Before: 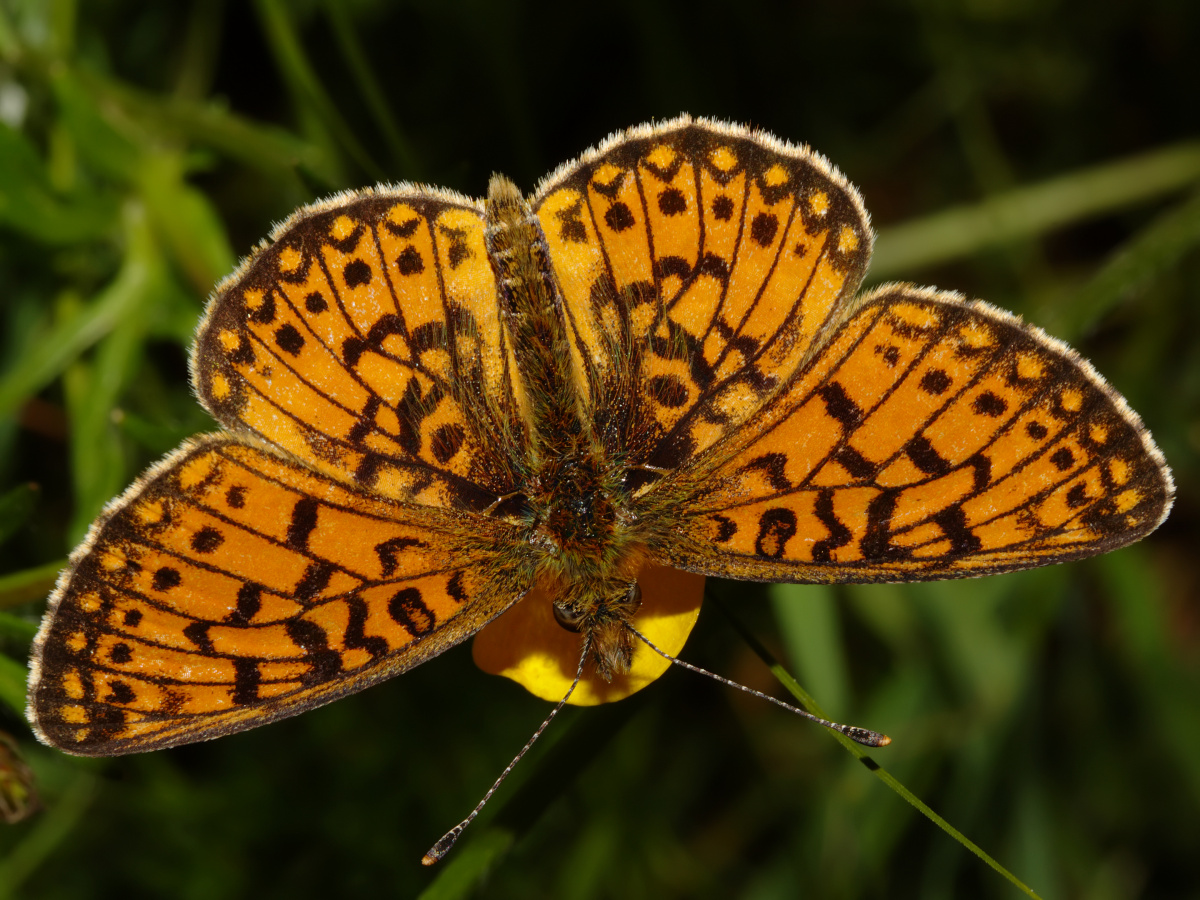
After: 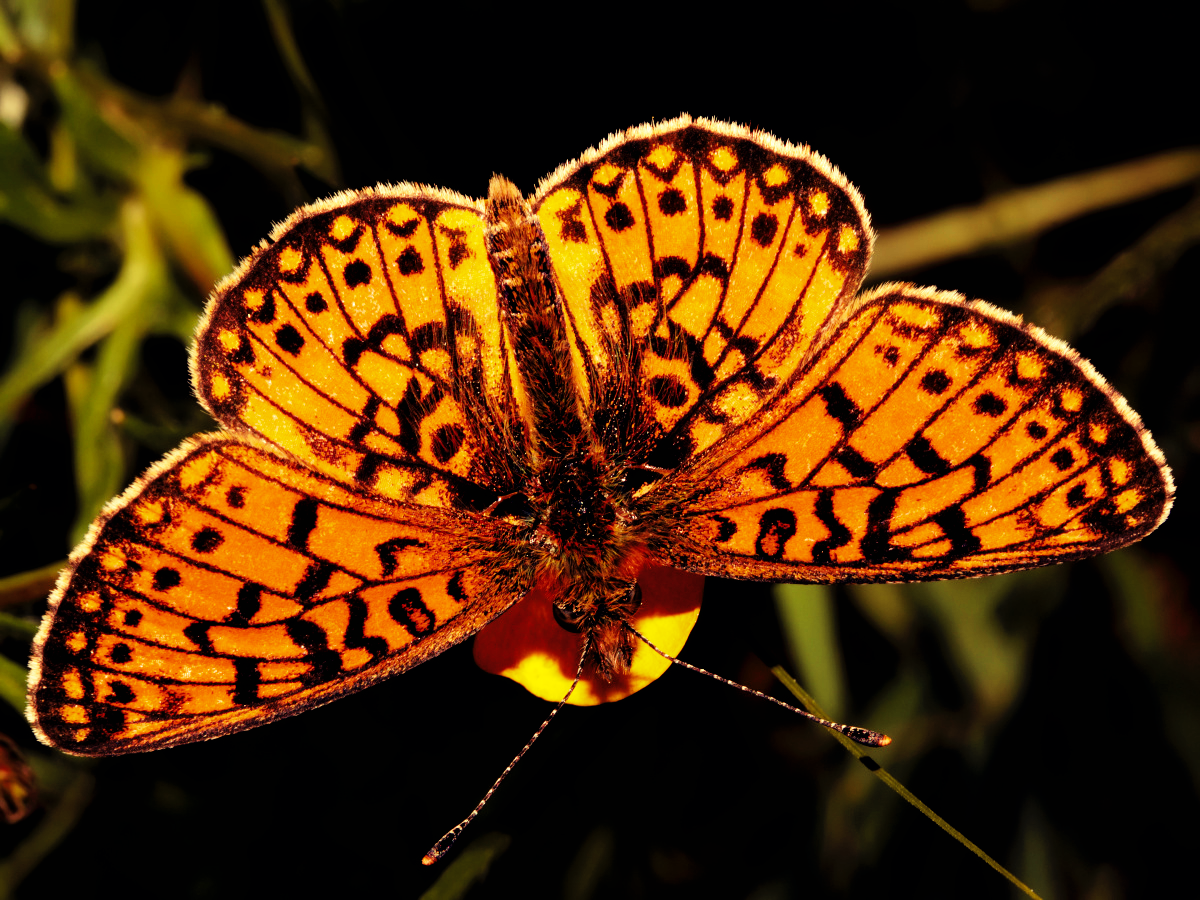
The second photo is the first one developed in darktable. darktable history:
tone curve: curves: ch0 [(0, 0) (0.003, 0.002) (0.011, 0.002) (0.025, 0.002) (0.044, 0.002) (0.069, 0.002) (0.1, 0.003) (0.136, 0.008) (0.177, 0.03) (0.224, 0.058) (0.277, 0.139) (0.335, 0.233) (0.399, 0.363) (0.468, 0.506) (0.543, 0.649) (0.623, 0.781) (0.709, 0.88) (0.801, 0.956) (0.898, 0.994) (1, 1)], preserve colors none
color look up table: target L [82.68, 85.23, 73.99, 73.7, 79.09, 74.55, 70.63, 69.17, 60.69, 56.54, 55.81, 53.29, 38.33, 0.047, 200.01, 84.78, 82.95, 69.75, 61.21, 63.97, 50.79, 48.17, 47.23, 46.71, 31.86, 41.21, 13.63, 93.59, 73.55, 72.38, 52.29, 49.86, 55.76, 48.68, 38.25, 36.7, 44.24, 36.15, 38.33, 23.52, 19.05, 19.5, 86.7, 72.77, 66.56, 63.14, 47.99, 40.07, 33.53], target a [-16.89, -17.83, -60.53, -54.11, -10.18, -42.45, -58.76, 4.277, -5.115, -32.67, -34.96, -12.09, -18.64, 1.273, 0, -11.35, -16.04, 5.105, 23.01, 10.77, 43.43, 46.05, 34.76, 31.91, 13, 34.94, 10.11, -10.14, 23.42, 22.47, 60.41, 51.45, 28.03, 45.45, 15.41, 27.29, 41.85, 37.96, 31.61, 19.31, 22.51, 23.76, -17.52, -12.48, -36.87, -21.62, -1.336, -2.919, -9.313], target b [61.57, 44.2, 32.23, 18.77, 27.63, 42.12, 50.05, 42.67, 39.39, 20.47, 32.07, 21.32, 20.93, -13.19, 0, 34.37, 58.98, 49.02, 24.82, 28.39, 11.26, 35.48, 14.88, 32.01, 14.97, 28.94, 5.936, 17.72, -16.75, -18.41, -47.24, -8.251, 6.968, -9.936, -27.21, -60.17, -26.17, -73.69, 8.441, -14.67, -29.75, -29.37, -10.94, -6.031, -2.958, -33.13, 5.667, -11.7, -6.089], num patches 49
